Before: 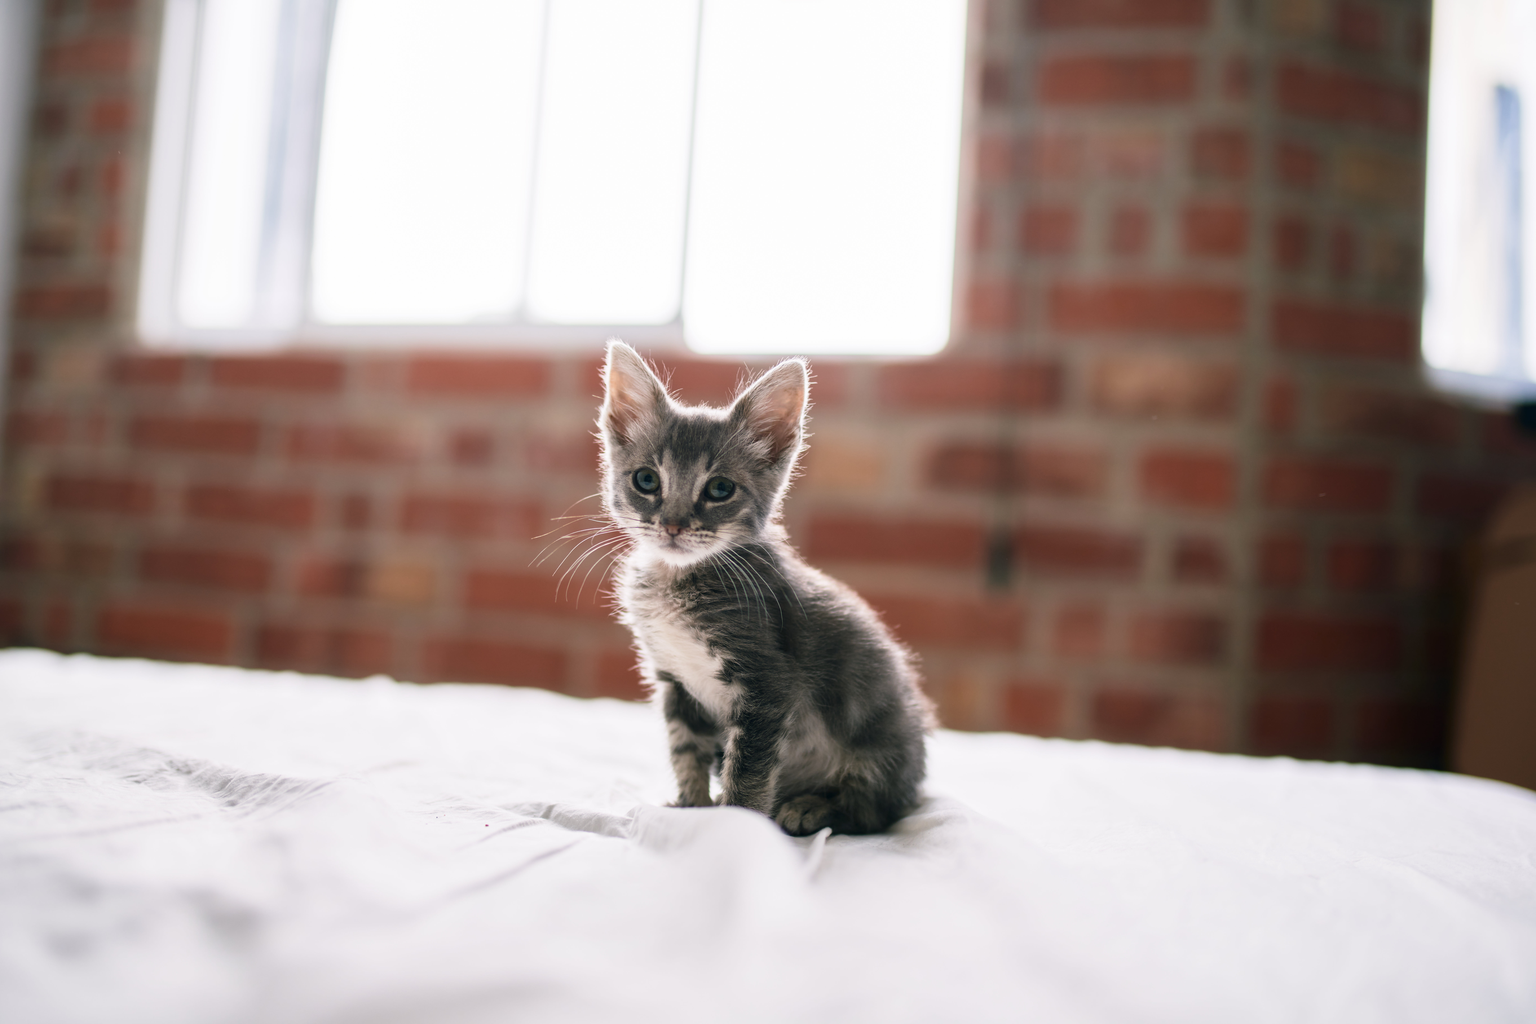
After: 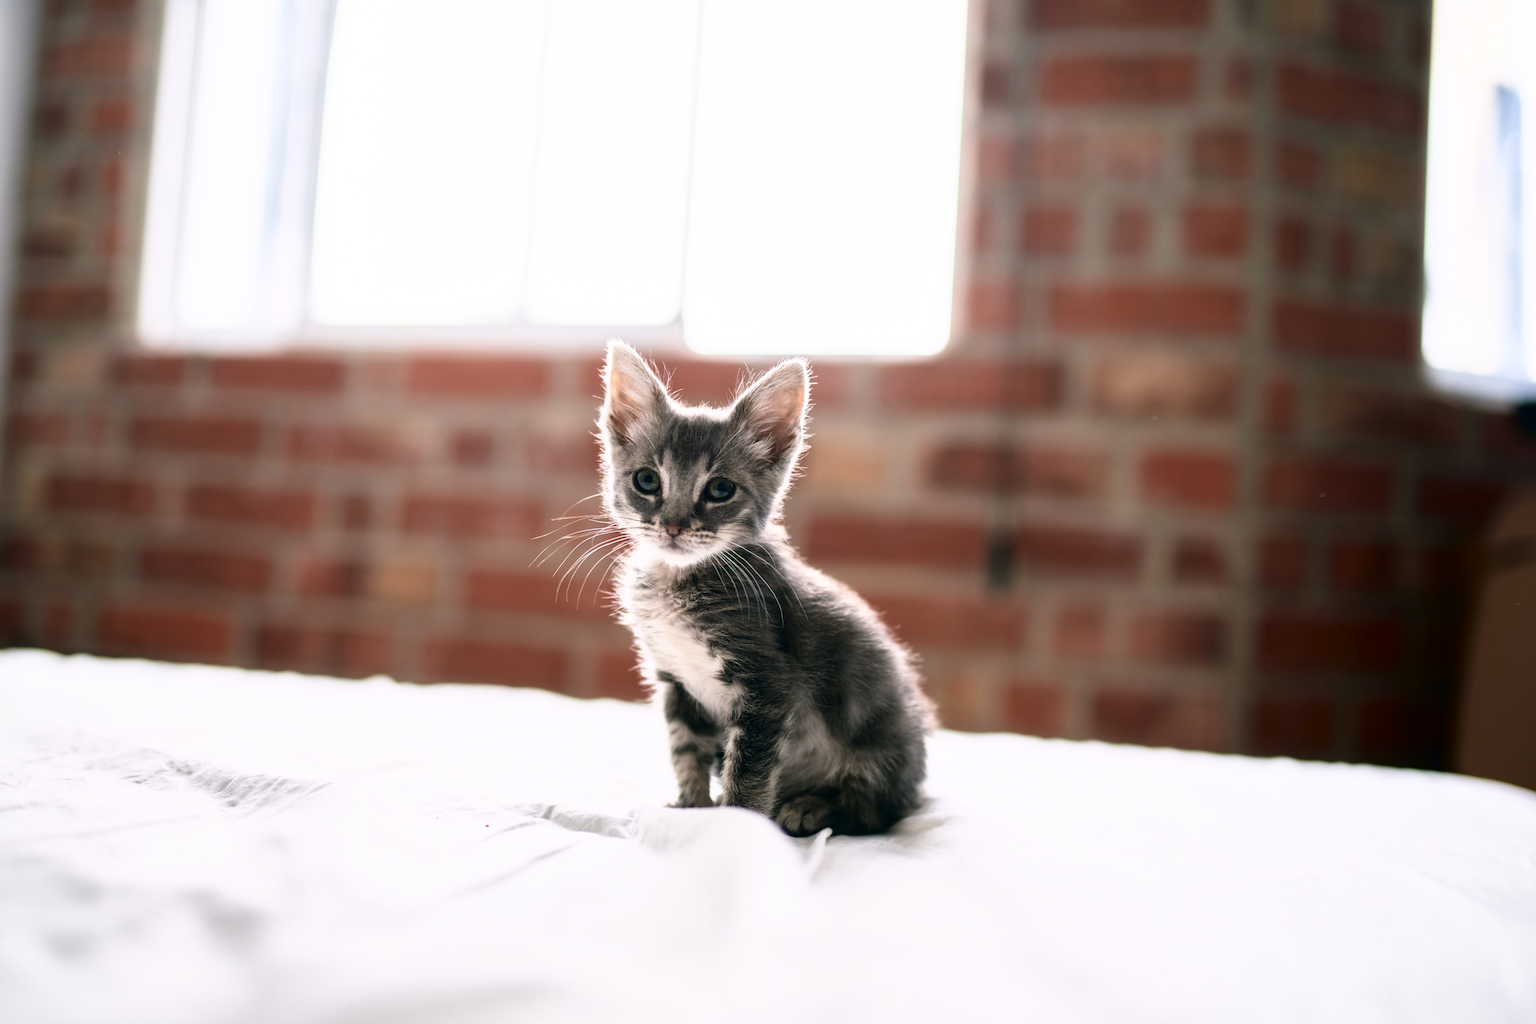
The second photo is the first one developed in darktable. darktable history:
color zones: curves: ch0 [(0, 0.5) (0.125, 0.4) (0.25, 0.5) (0.375, 0.4) (0.5, 0.4) (0.625, 0.35) (0.75, 0.35) (0.875, 0.5)]; ch1 [(0, 0.35) (0.125, 0.45) (0.25, 0.35) (0.375, 0.35) (0.5, 0.35) (0.625, 0.35) (0.75, 0.45) (0.875, 0.35)]; ch2 [(0, 0.6) (0.125, 0.5) (0.25, 0.5) (0.375, 0.6) (0.5, 0.6) (0.625, 0.5) (0.75, 0.5) (0.875, 0.5)], mix -122.23%
tone curve: curves: ch0 [(0, 0) (0.003, 0.001) (0.011, 0.005) (0.025, 0.011) (0.044, 0.02) (0.069, 0.031) (0.1, 0.045) (0.136, 0.077) (0.177, 0.124) (0.224, 0.181) (0.277, 0.245) (0.335, 0.316) (0.399, 0.393) (0.468, 0.477) (0.543, 0.568) (0.623, 0.666) (0.709, 0.771) (0.801, 0.871) (0.898, 0.965) (1, 1)], color space Lab, independent channels, preserve colors none
